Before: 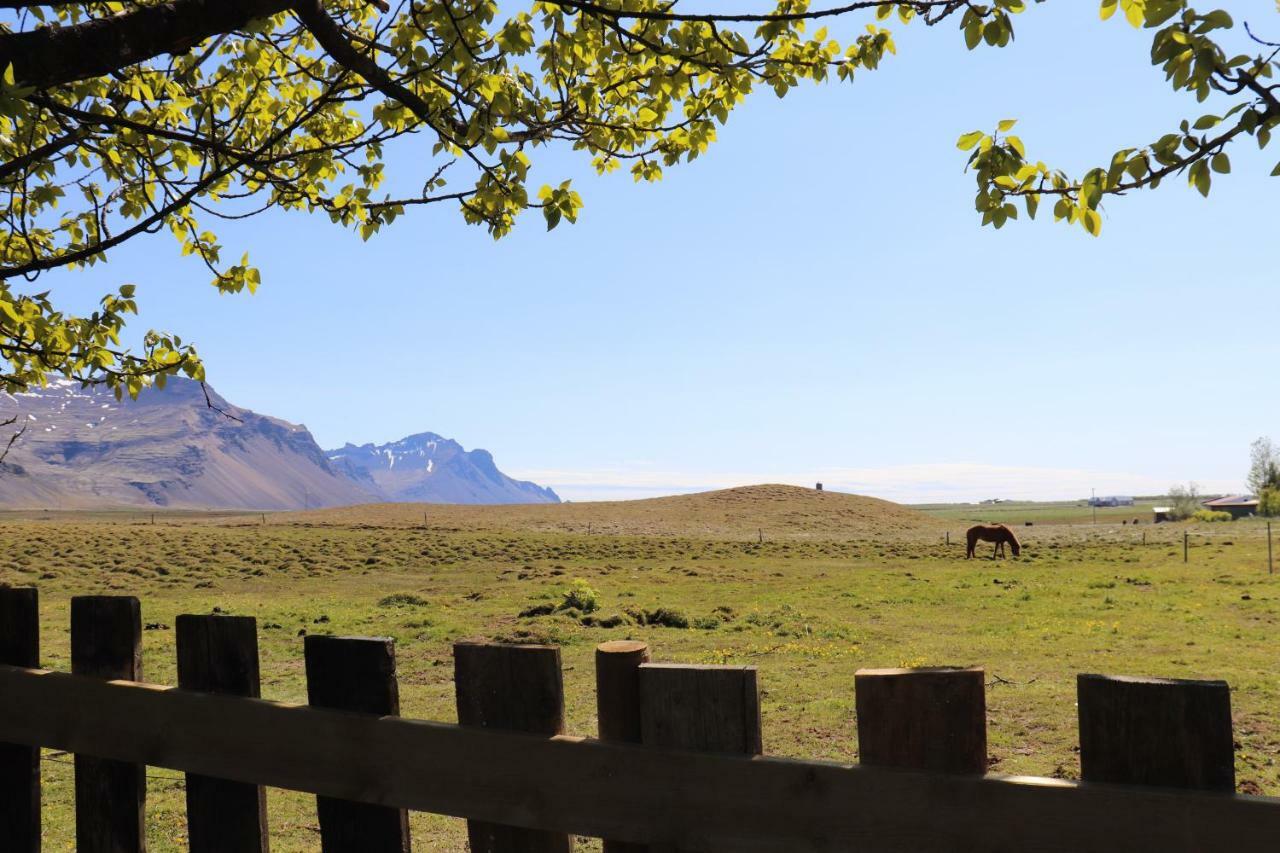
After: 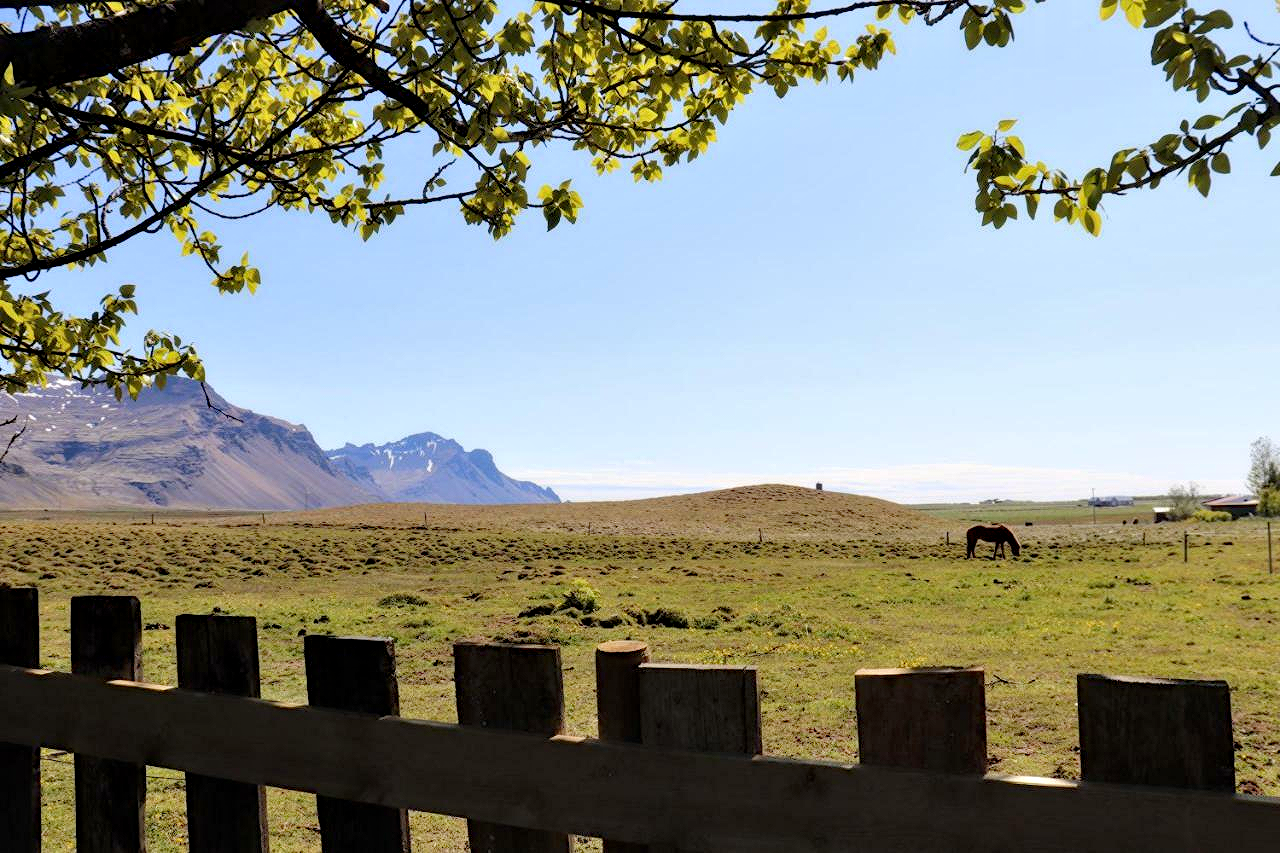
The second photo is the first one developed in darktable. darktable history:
diffuse or sharpen "deblur": iterations 25, radius span 10, edge sensitivity 3, edge threshold 1, 1st order anisotropy 100%, 3rd order anisotropy 100%, 1st order speed -25%, 2nd order speed 12.5%, 3rd order speed -50%, 4th order speed 25%
diffuse or sharpen "sharpen": edge sensitivity 1, 1st order anisotropy 100%, 2nd order anisotropy 100%, 3rd order anisotropy 100%, 4th order anisotropy 100%, 1st order speed -25%, 2nd order speed -25%, 3rd order speed -29.87%, 4th order speed -30.13%
contrast equalizer: y [[0.514, 0.573, 0.581, 0.508, 0.5, 0.5], [0.5 ×6], [0.5 ×6], [0 ×6], [0 ×6]], mix 0.79
